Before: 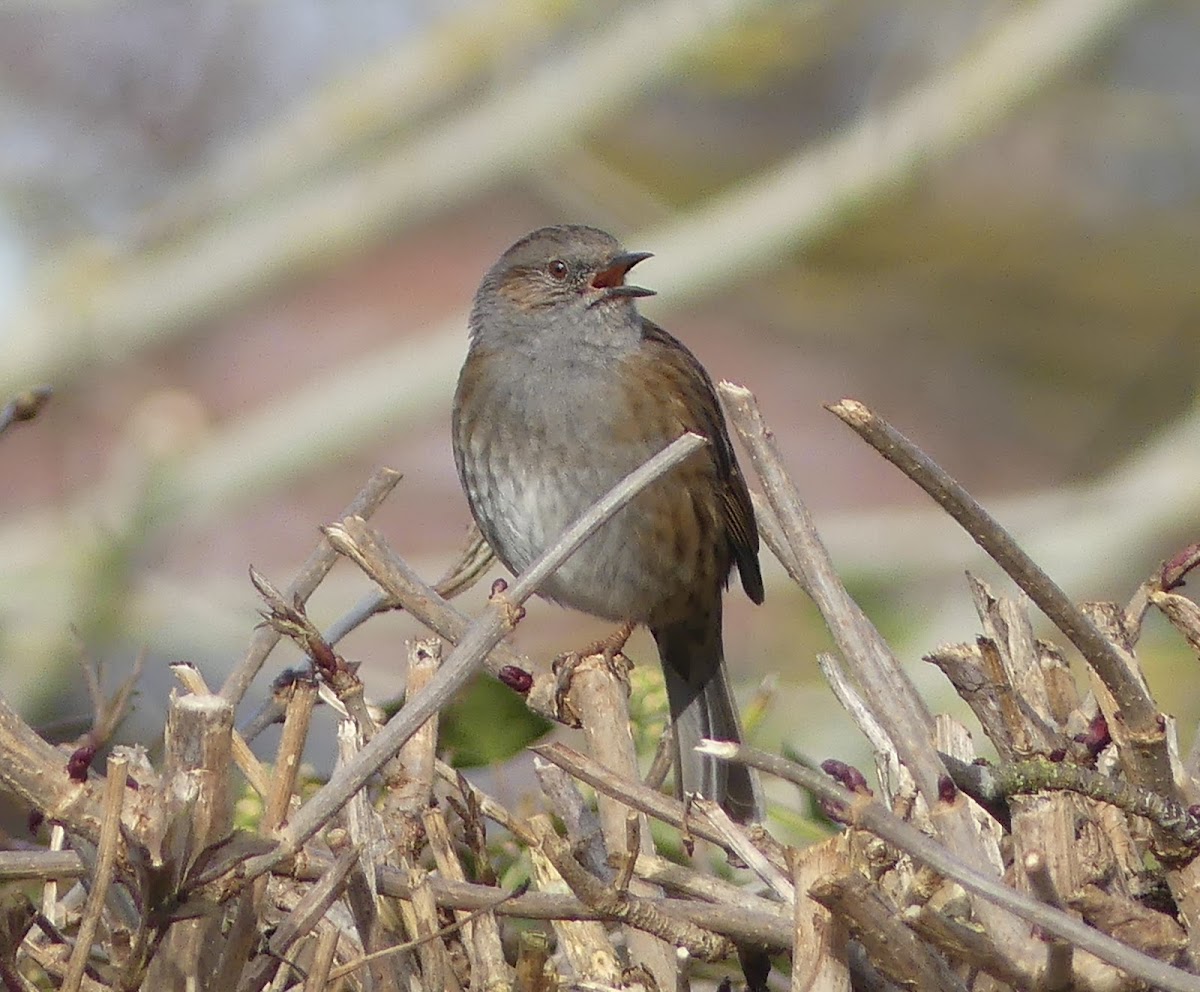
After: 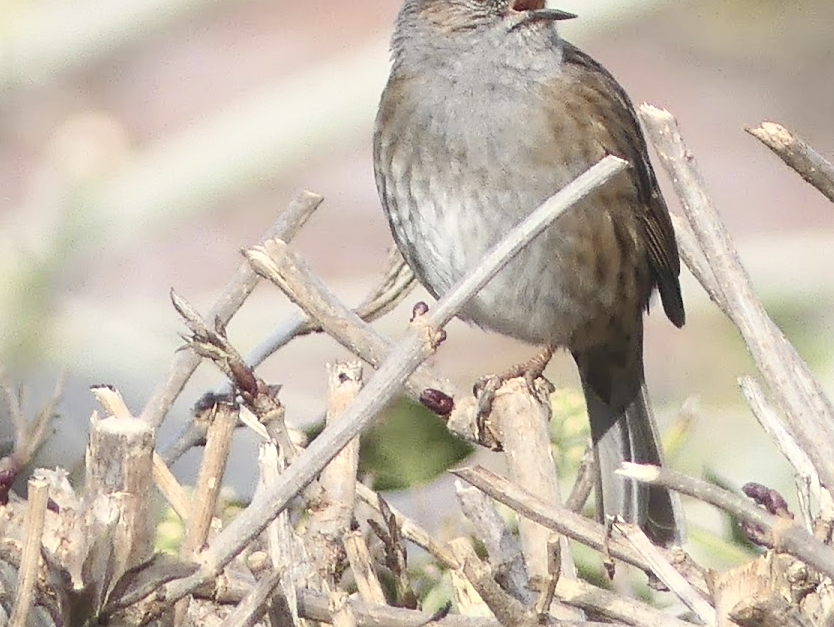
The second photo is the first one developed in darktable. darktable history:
contrast brightness saturation: contrast 0.448, brightness 0.55, saturation -0.186
crop: left 6.666%, top 27.934%, right 23.812%, bottom 8.79%
tone equalizer: -8 EV 0 EV, -7 EV 0.001 EV, -6 EV -0.005 EV, -5 EV -0.006 EV, -4 EV -0.083 EV, -3 EV -0.202 EV, -2 EV -0.294 EV, -1 EV 0.093 EV, +0 EV 0.296 EV, edges refinement/feathering 500, mask exposure compensation -1.57 EV, preserve details no
